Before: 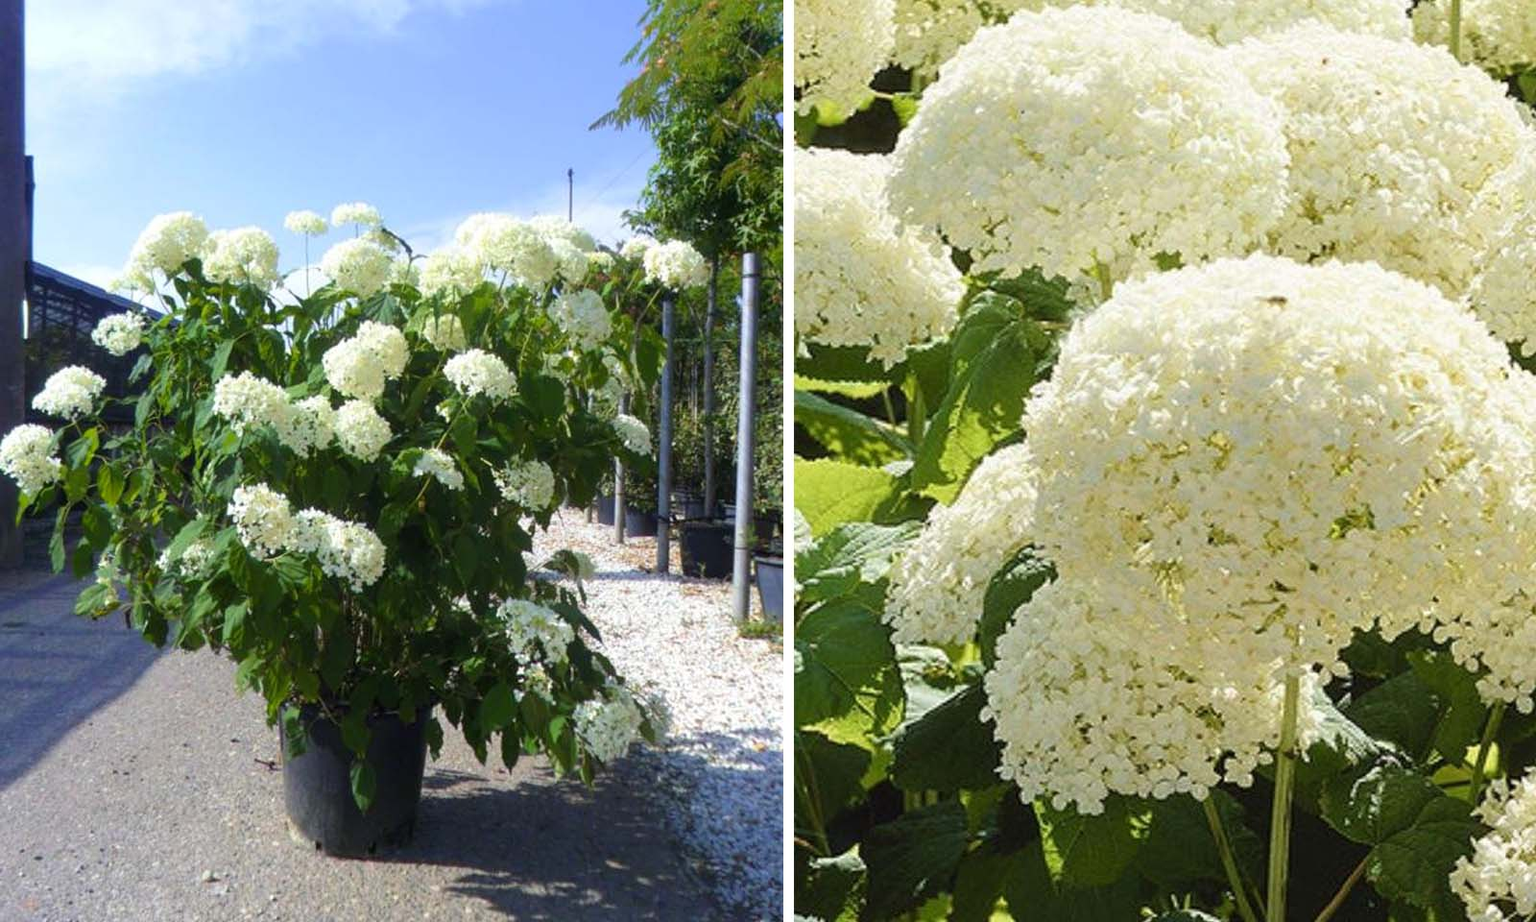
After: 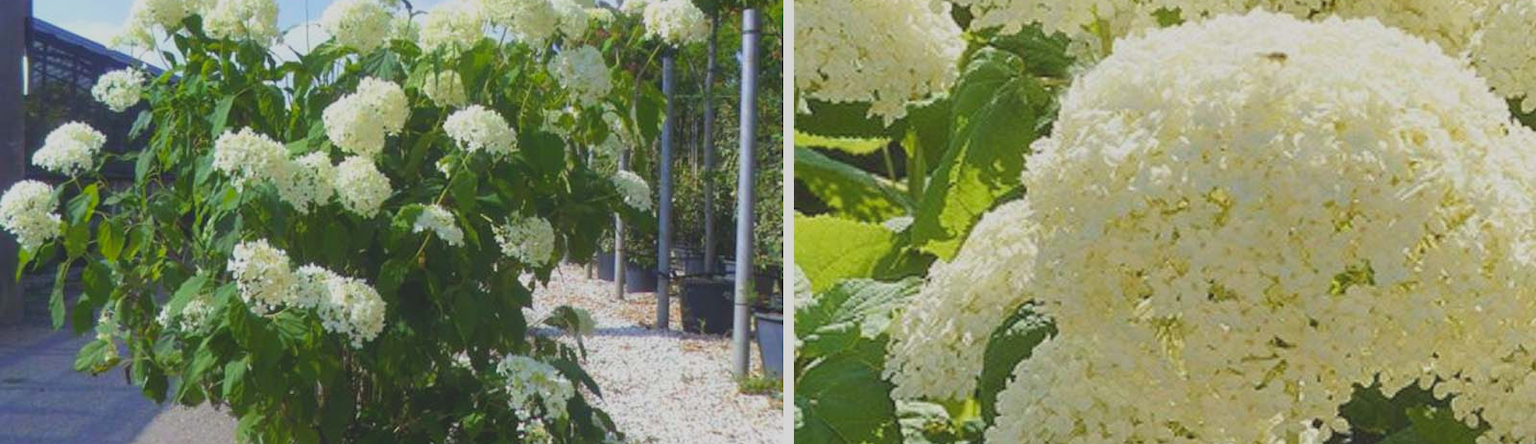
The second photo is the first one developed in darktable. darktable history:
crop and rotate: top 26.483%, bottom 25.256%
contrast brightness saturation: contrast -0.285
